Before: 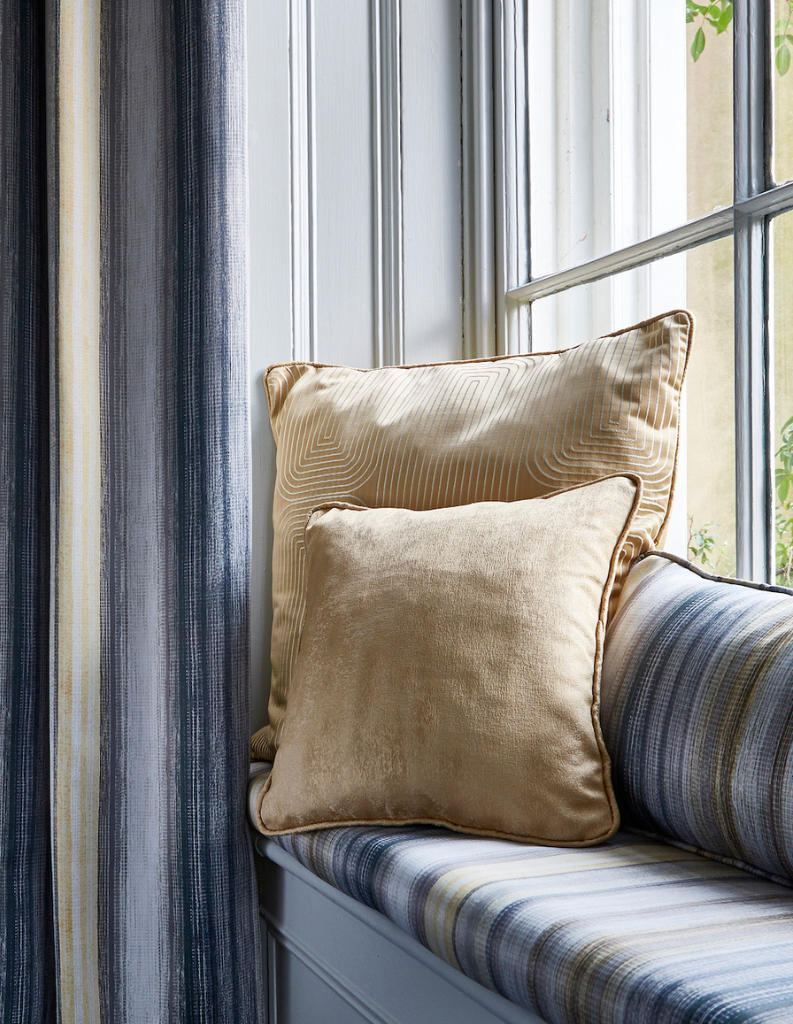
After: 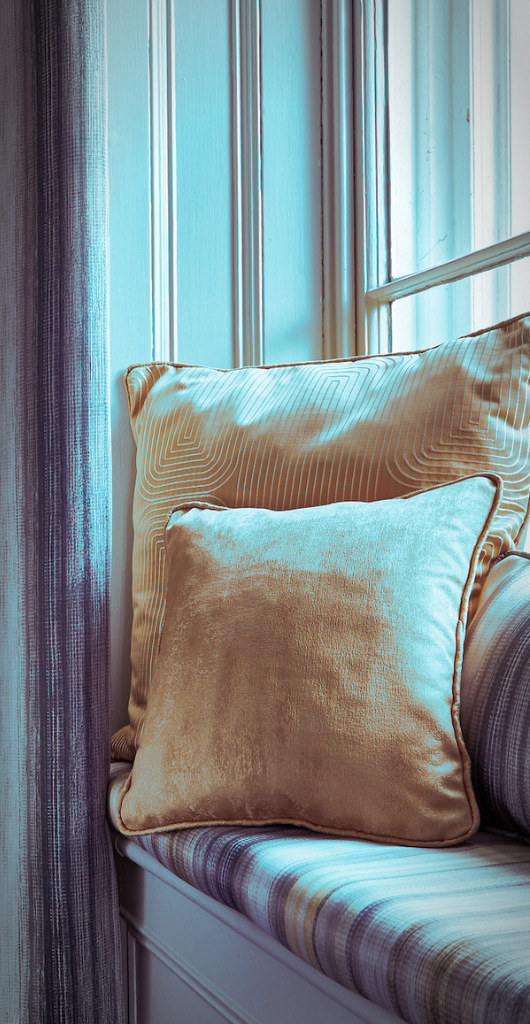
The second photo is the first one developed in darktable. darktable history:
base curve: curves: ch0 [(0, 0) (0.472, 0.508) (1, 1)]
vignetting: automatic ratio true
crop and rotate: left 17.732%, right 15.423%
contrast brightness saturation: contrast 0.08, saturation 0.2
shadows and highlights: on, module defaults
split-toning: shadows › hue 327.6°, highlights › hue 198°, highlights › saturation 0.55, balance -21.25, compress 0%
